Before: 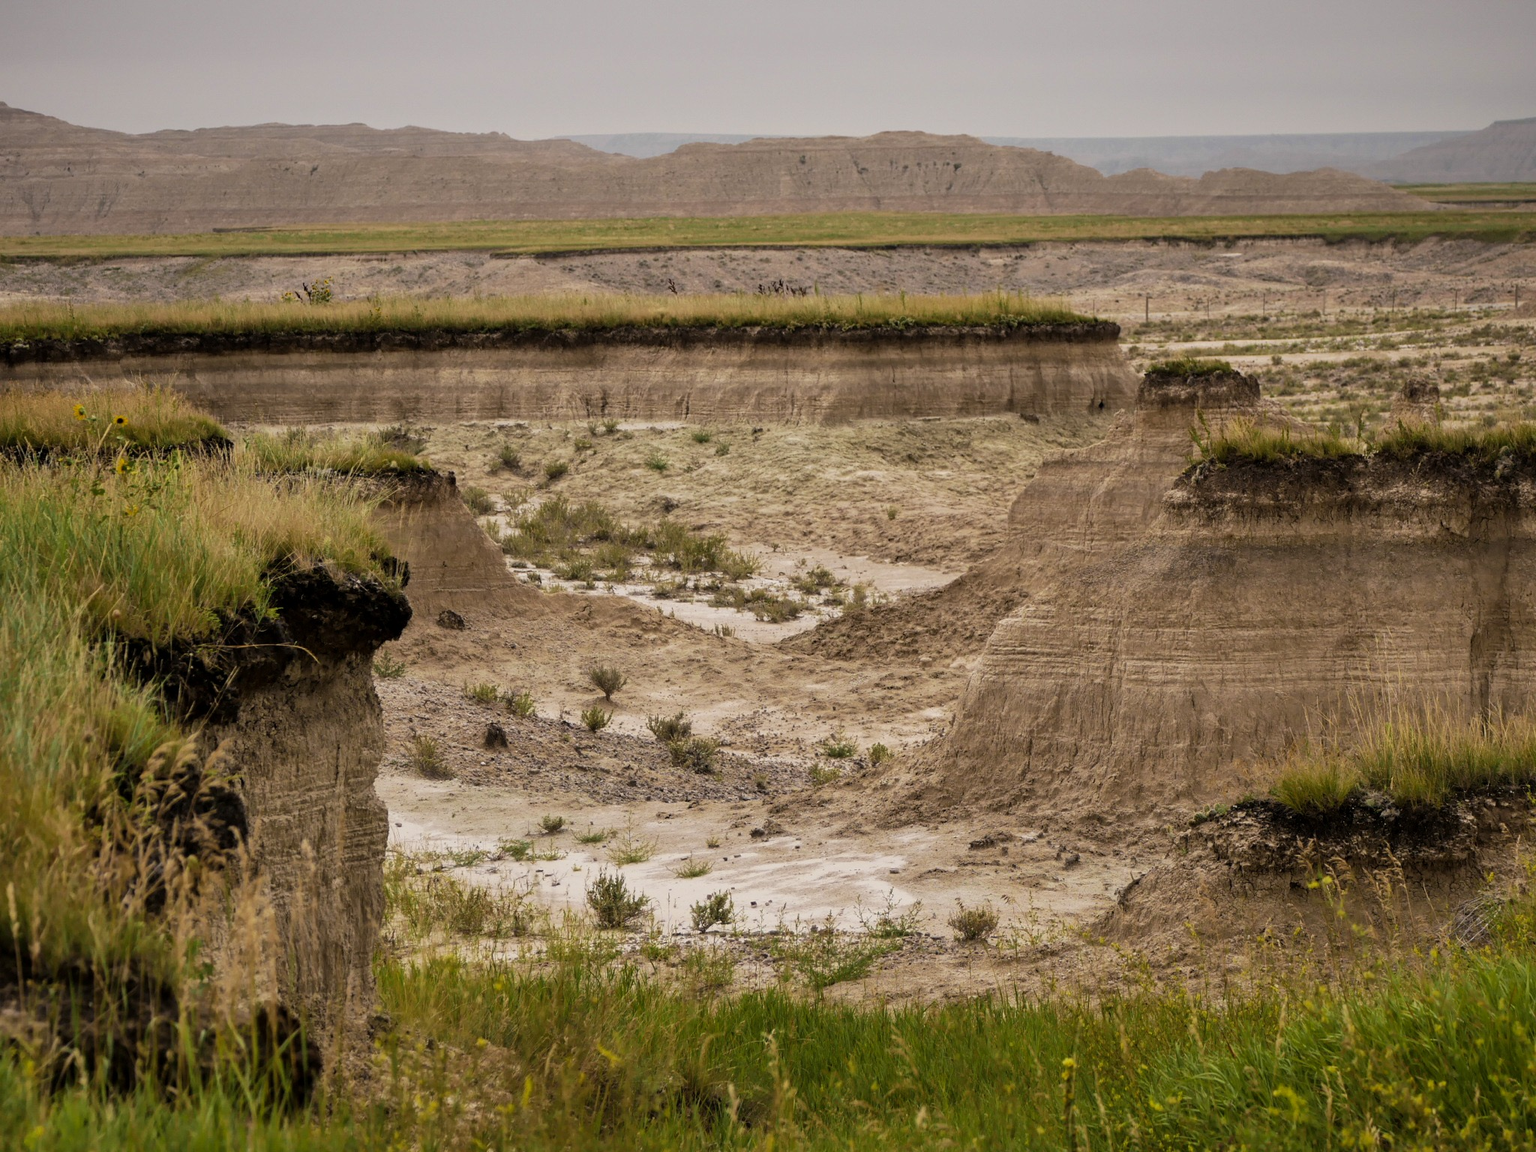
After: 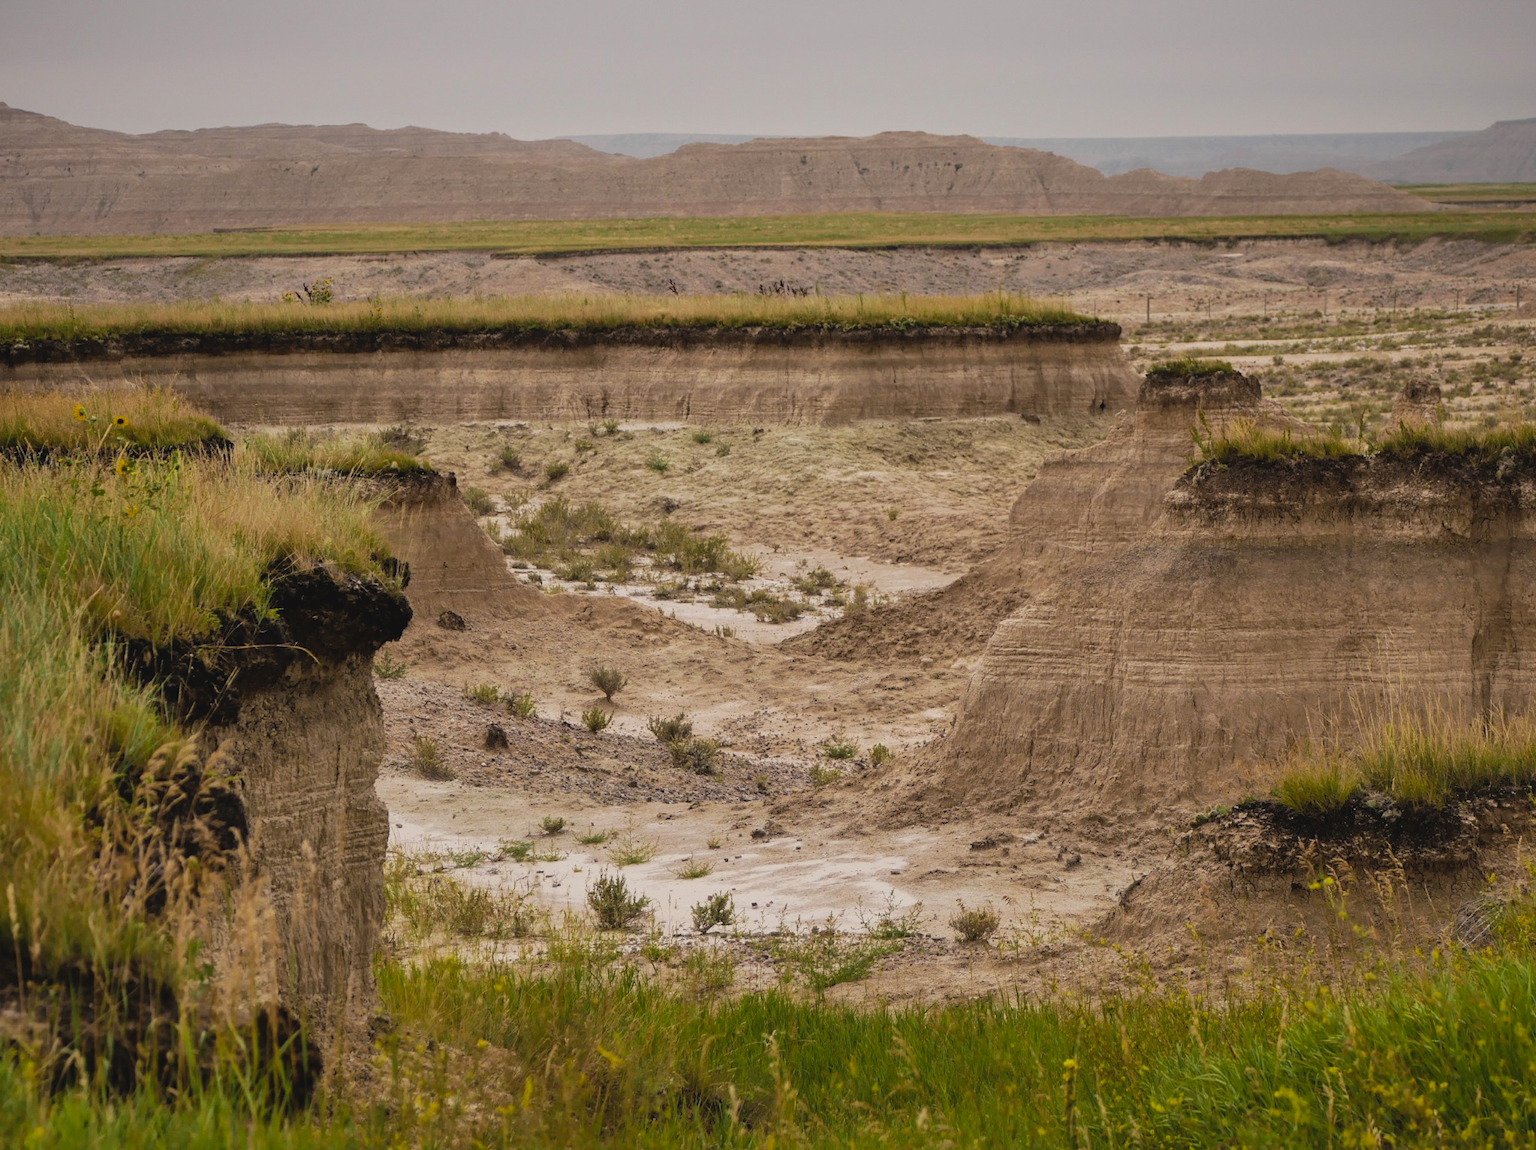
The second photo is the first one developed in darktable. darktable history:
crop: top 0.05%, bottom 0.098%
contrast brightness saturation: contrast -0.1, saturation -0.1
